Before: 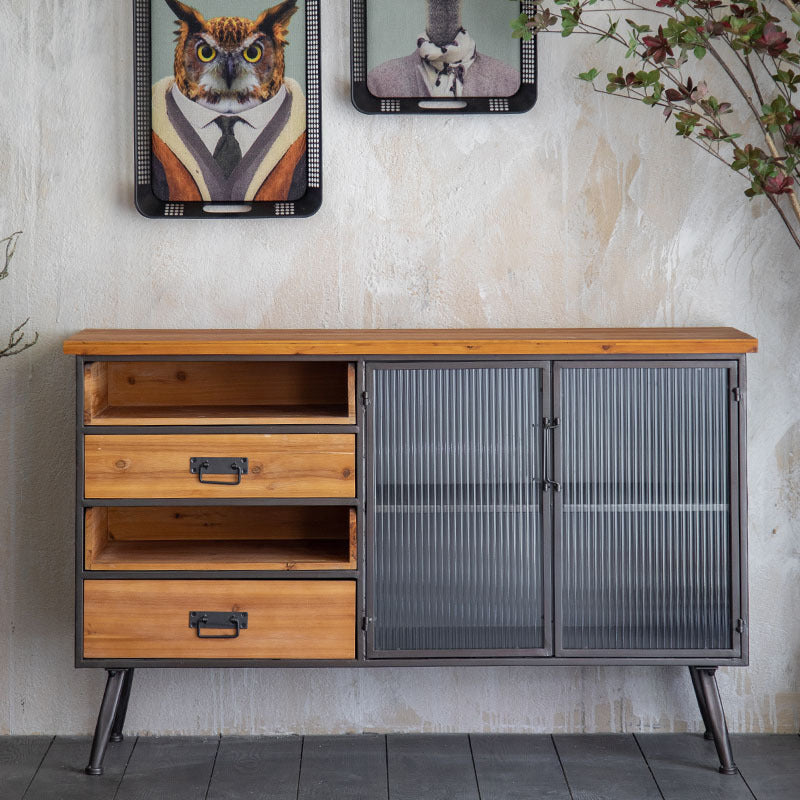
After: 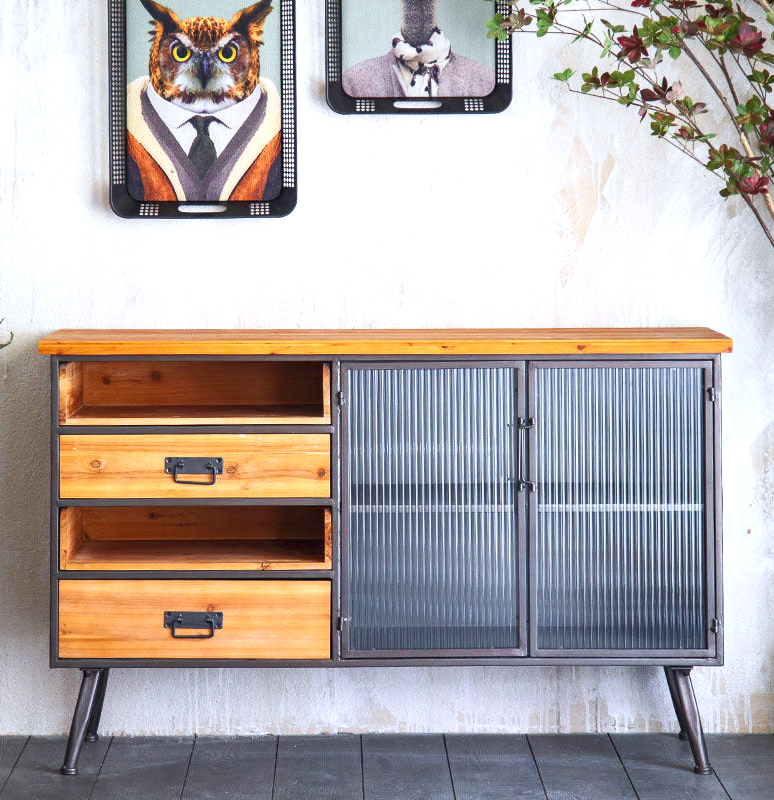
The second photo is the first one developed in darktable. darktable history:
crop and rotate: left 3.238%
rgb curve: curves: ch0 [(0, 0) (0.072, 0.166) (0.217, 0.293) (0.414, 0.42) (1, 1)], compensate middle gray true, preserve colors basic power
color correction: highlights a* -0.137, highlights b* -5.91, shadows a* -0.137, shadows b* -0.137
exposure: exposure 0.95 EV, compensate highlight preservation false
tone curve: curves: ch0 [(0, 0) (0.003, 0.009) (0.011, 0.013) (0.025, 0.019) (0.044, 0.029) (0.069, 0.04) (0.1, 0.053) (0.136, 0.08) (0.177, 0.114) (0.224, 0.151) (0.277, 0.207) (0.335, 0.267) (0.399, 0.35) (0.468, 0.442) (0.543, 0.545) (0.623, 0.656) (0.709, 0.752) (0.801, 0.843) (0.898, 0.932) (1, 1)], preserve colors none
